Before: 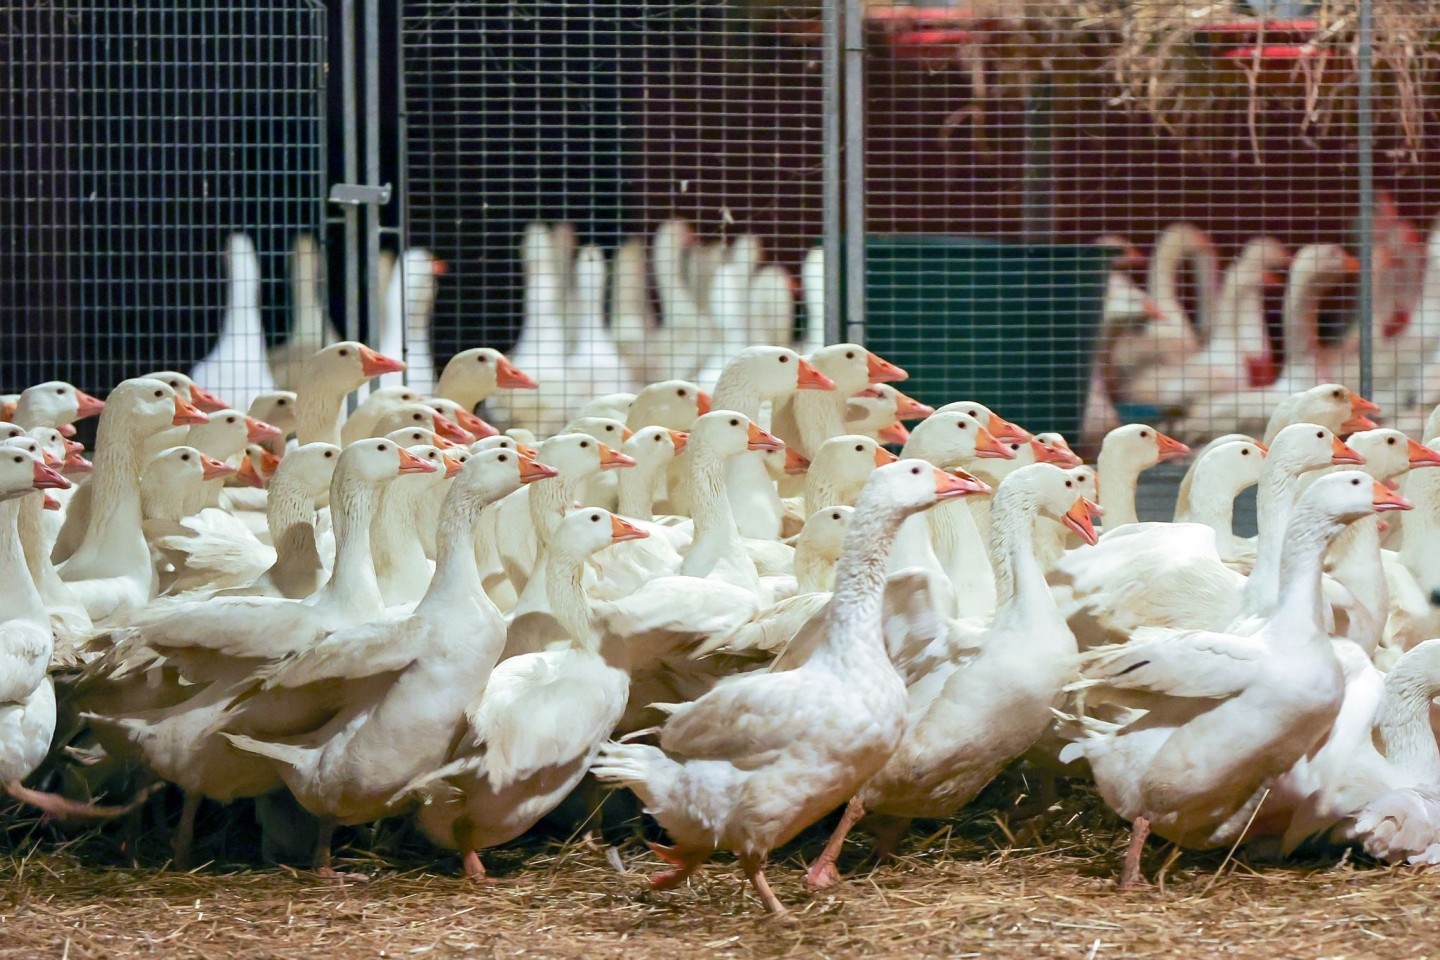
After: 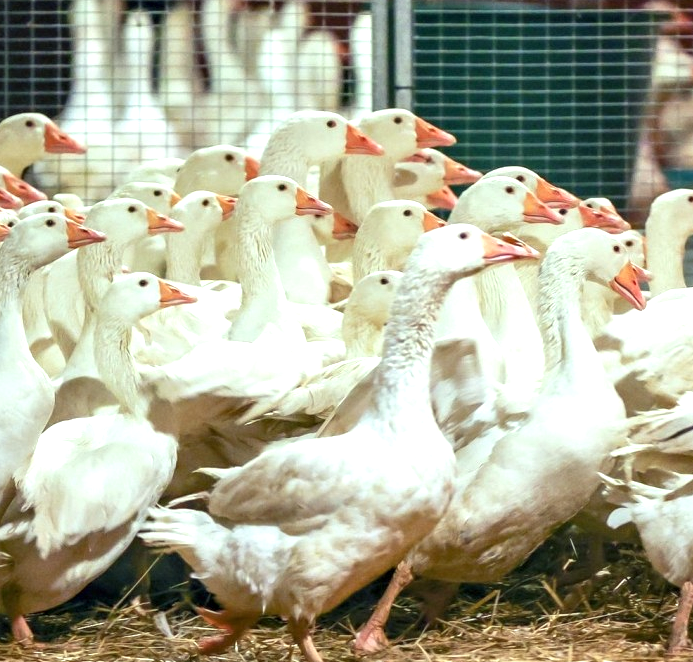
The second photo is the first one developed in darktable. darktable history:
local contrast: on, module defaults
crop: left 31.418%, top 24.495%, right 20.395%, bottom 6.514%
color correction: highlights a* -4.64, highlights b* 5.06, saturation 0.937
exposure: exposure 0.563 EV, compensate highlight preservation false
